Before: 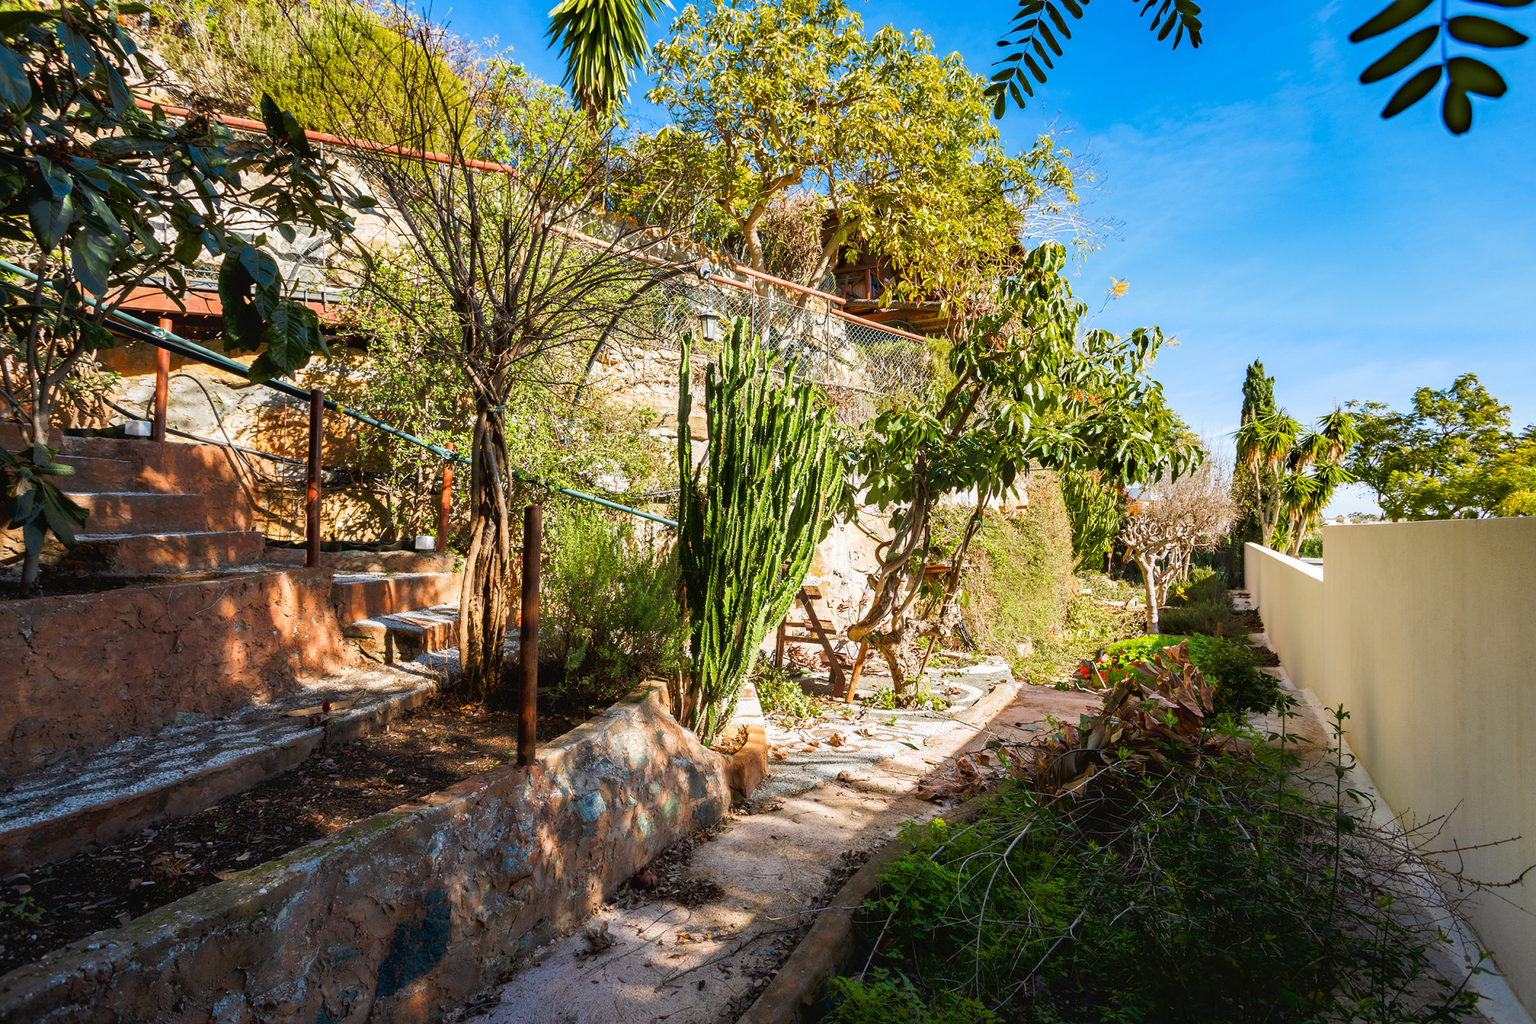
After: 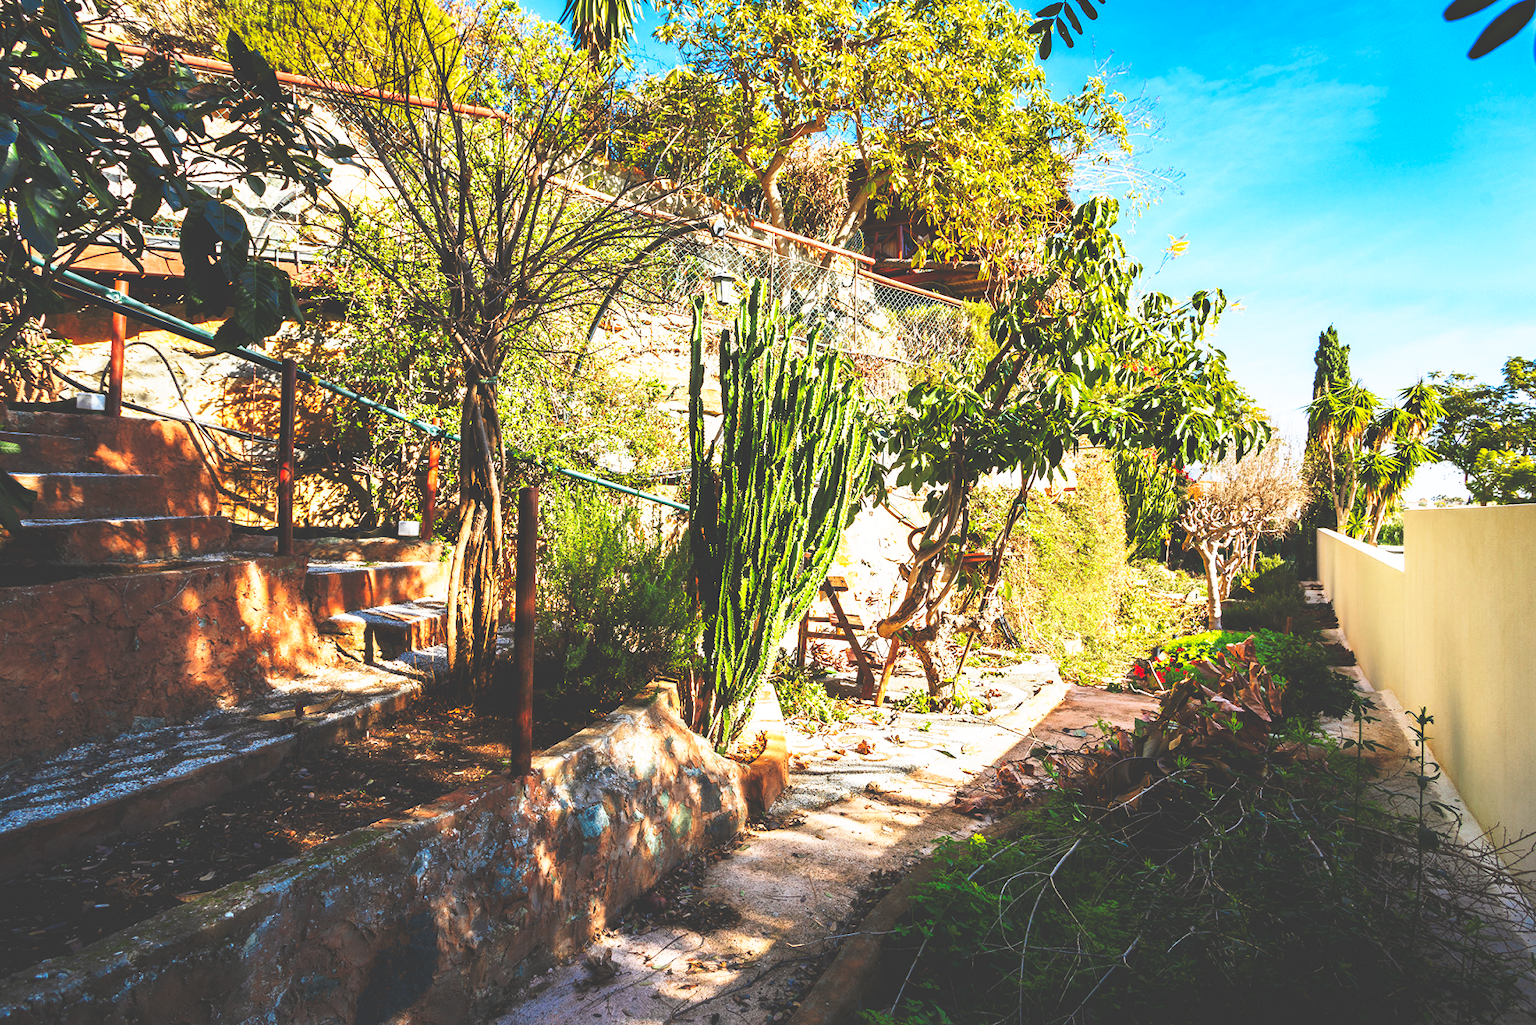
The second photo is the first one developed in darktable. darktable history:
base curve: curves: ch0 [(0, 0.036) (0.007, 0.037) (0.604, 0.887) (1, 1)], preserve colors none
exposure: exposure 0.133 EV, compensate highlight preservation false
crop: left 3.652%, top 6.407%, right 6.055%, bottom 3.178%
